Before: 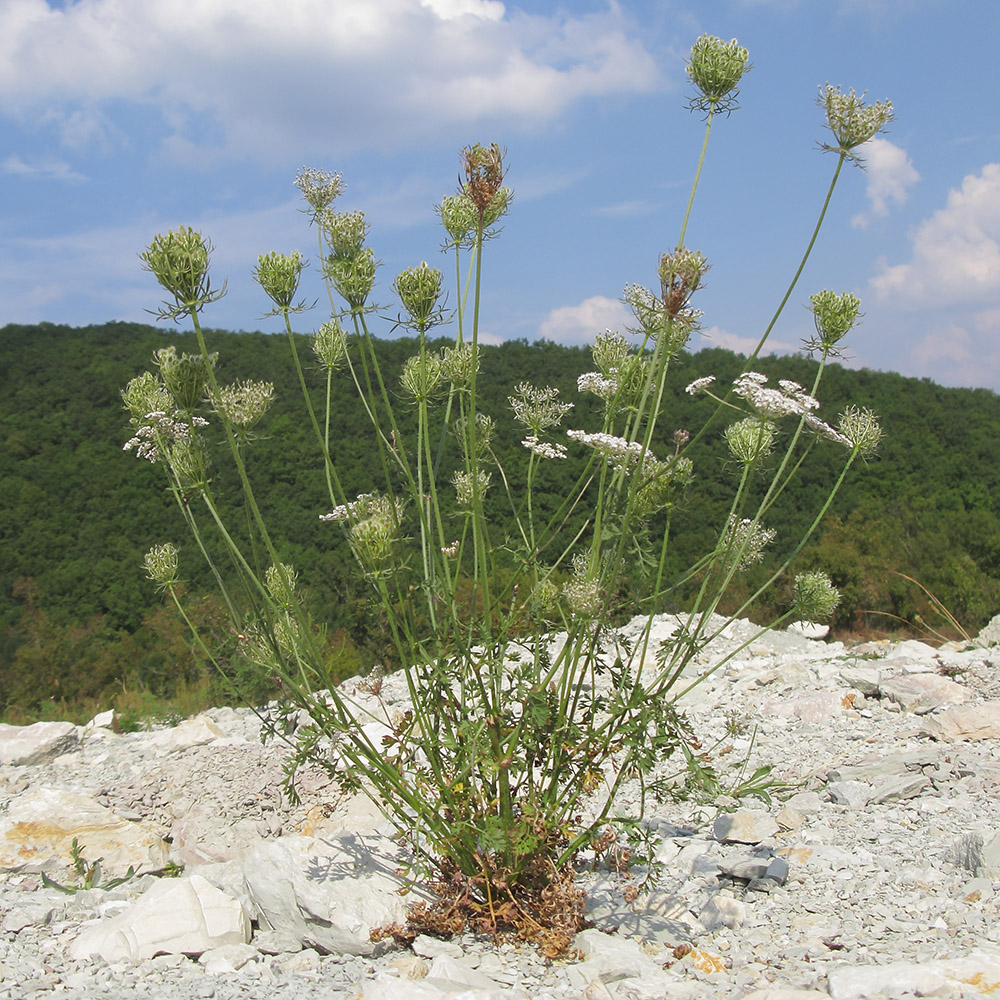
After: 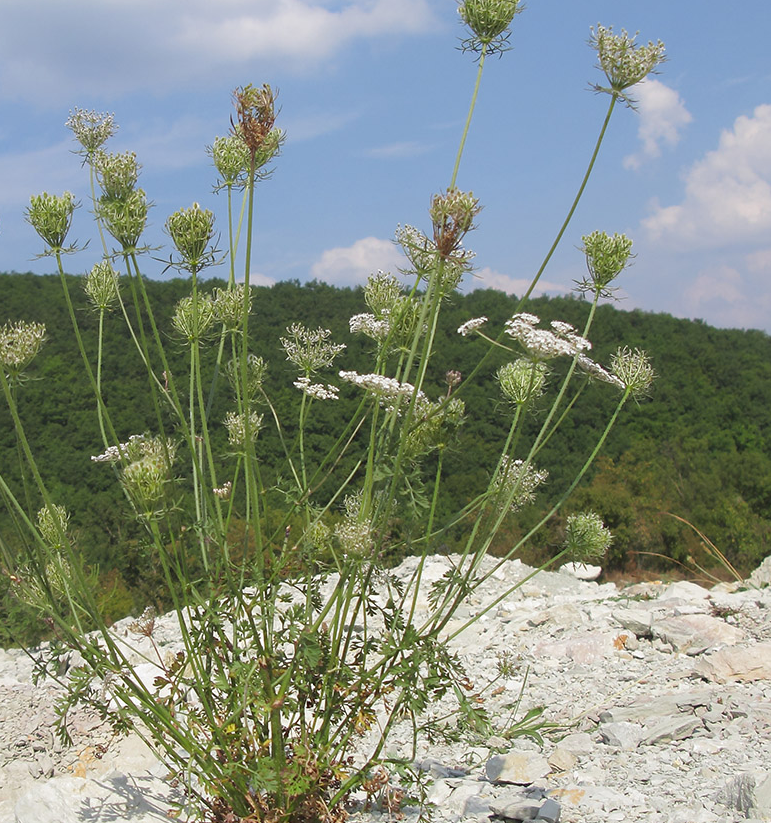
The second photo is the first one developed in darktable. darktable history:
crop: left 22.892%, top 5.923%, bottom 11.702%
